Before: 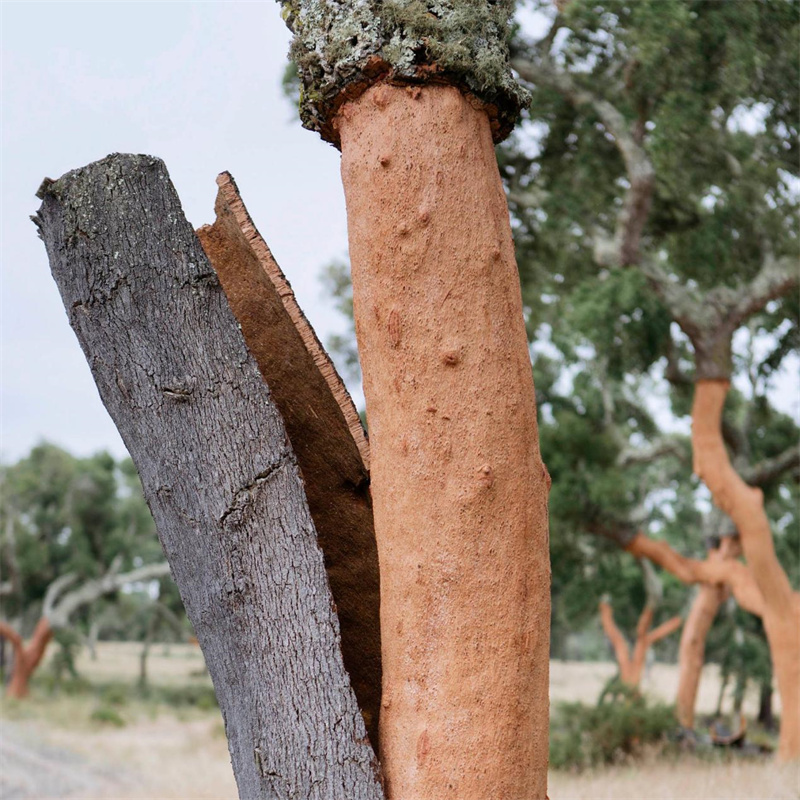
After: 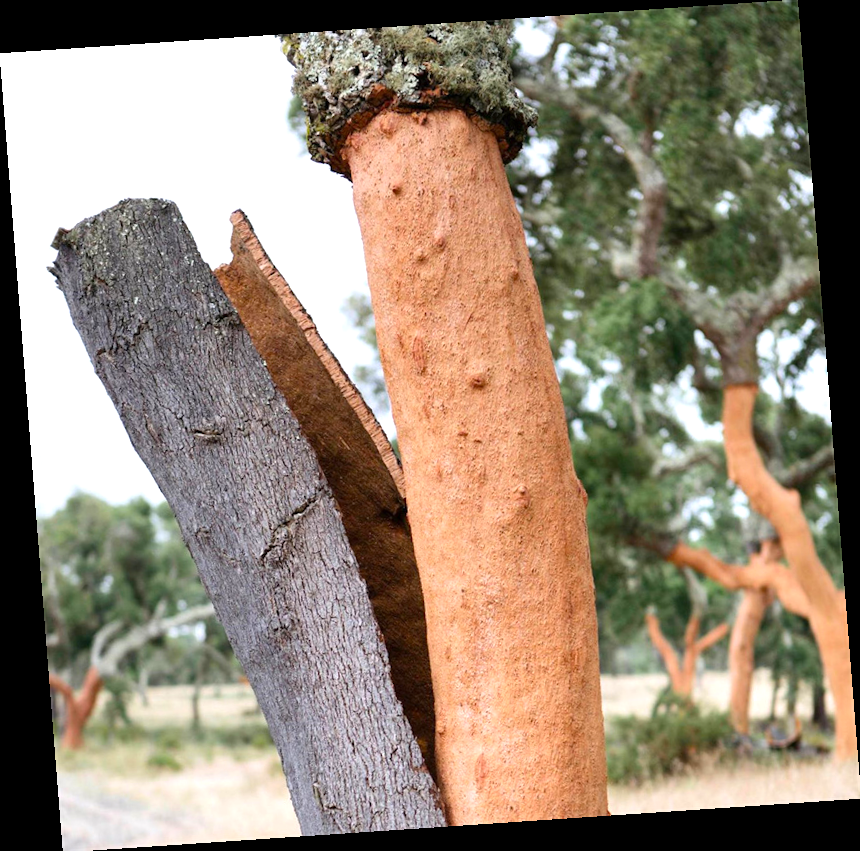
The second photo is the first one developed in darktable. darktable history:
color balance: output saturation 110%
exposure: exposure 0.6 EV, compensate highlight preservation false
rotate and perspective: rotation -4.2°, shear 0.006, automatic cropping off
